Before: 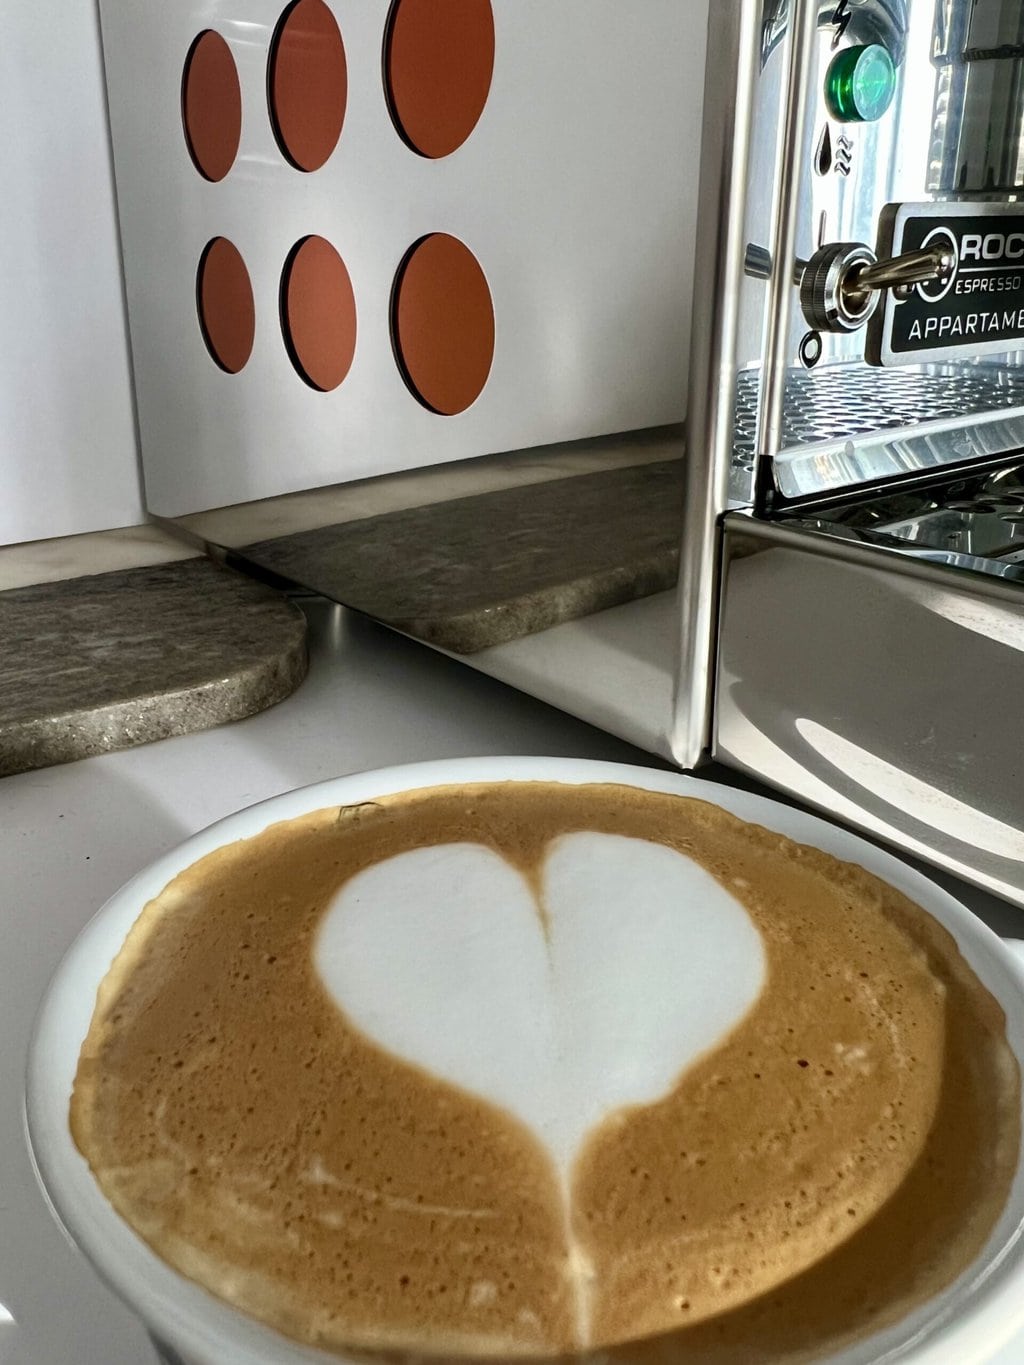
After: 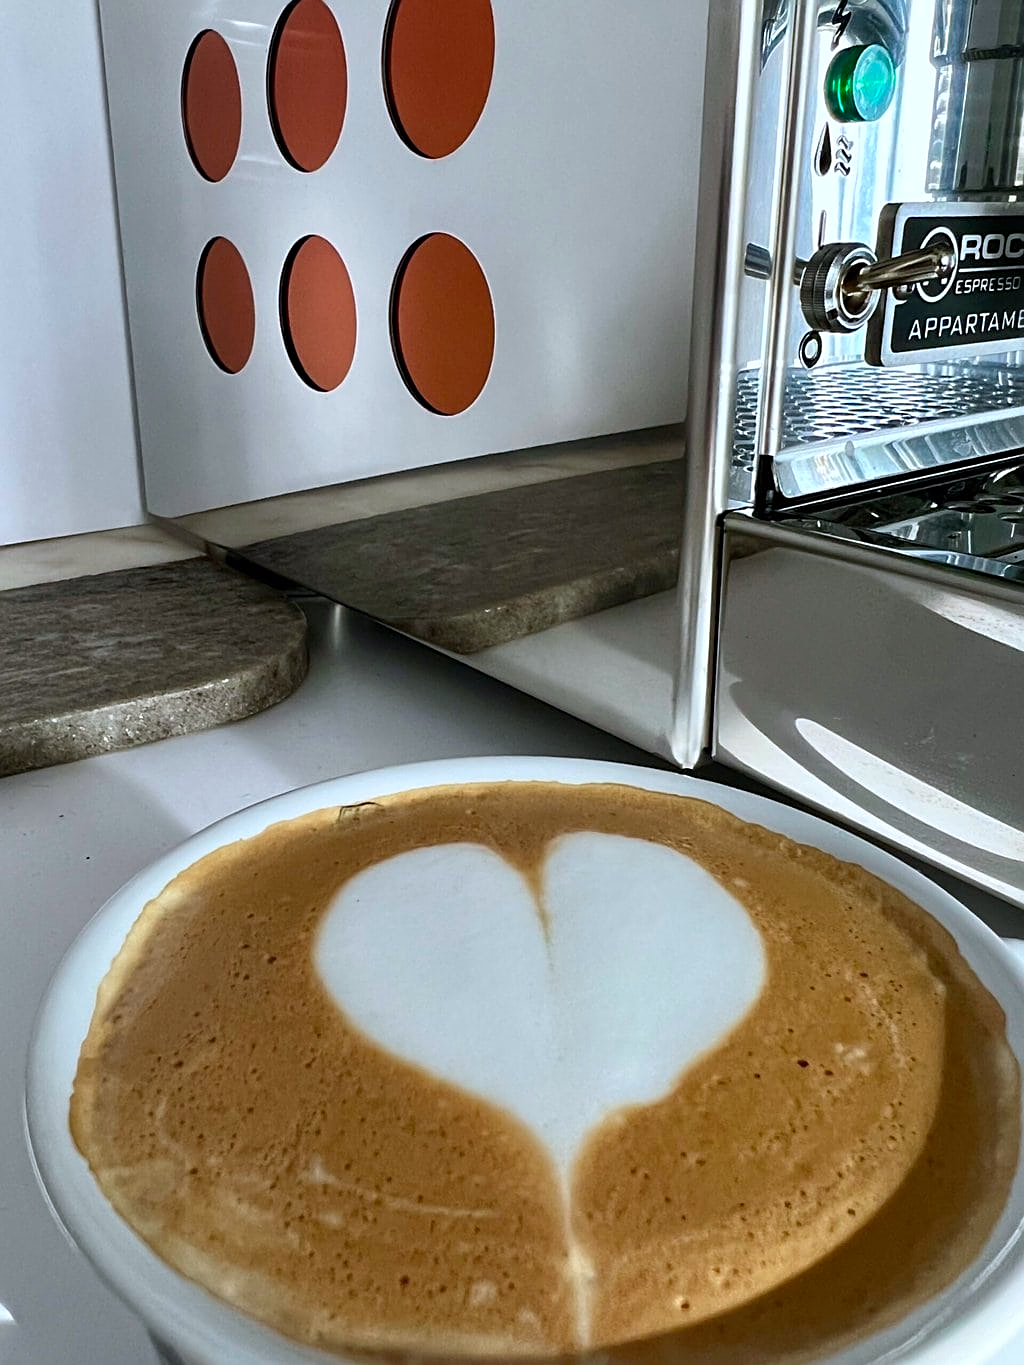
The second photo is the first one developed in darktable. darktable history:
white balance: emerald 1
sharpen: on, module defaults
color calibration: x 0.367, y 0.379, temperature 4395.86 K
